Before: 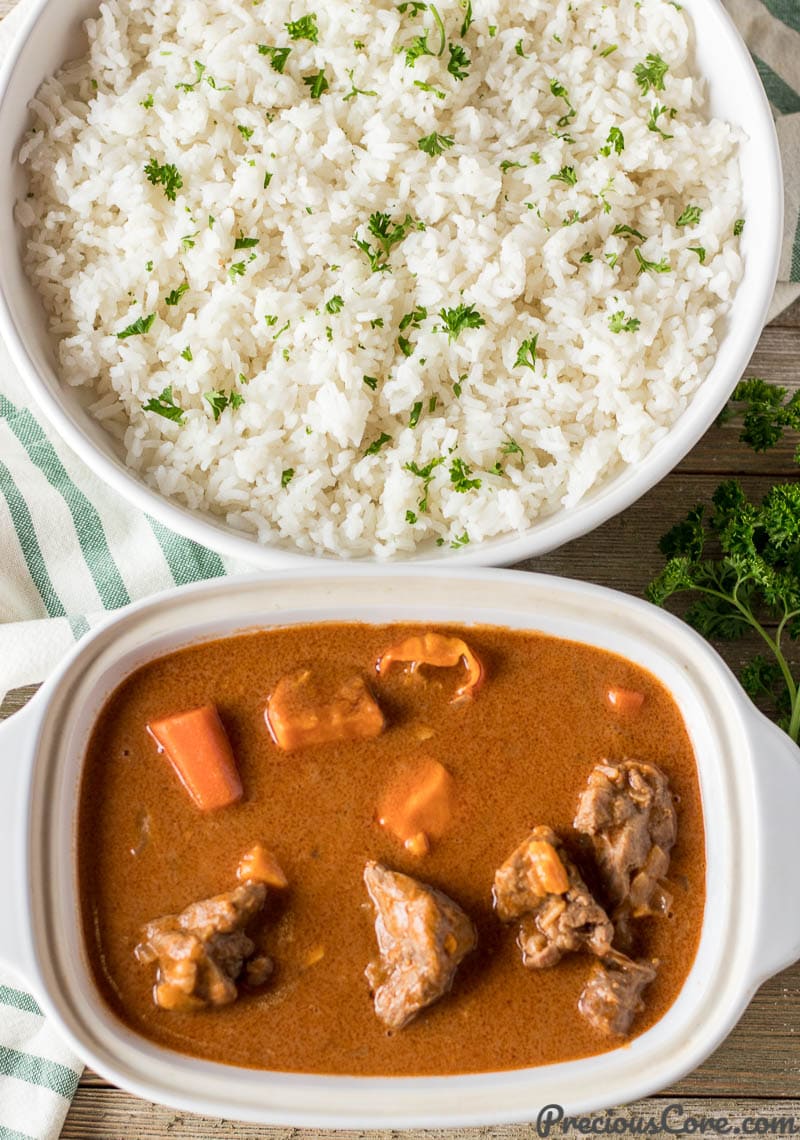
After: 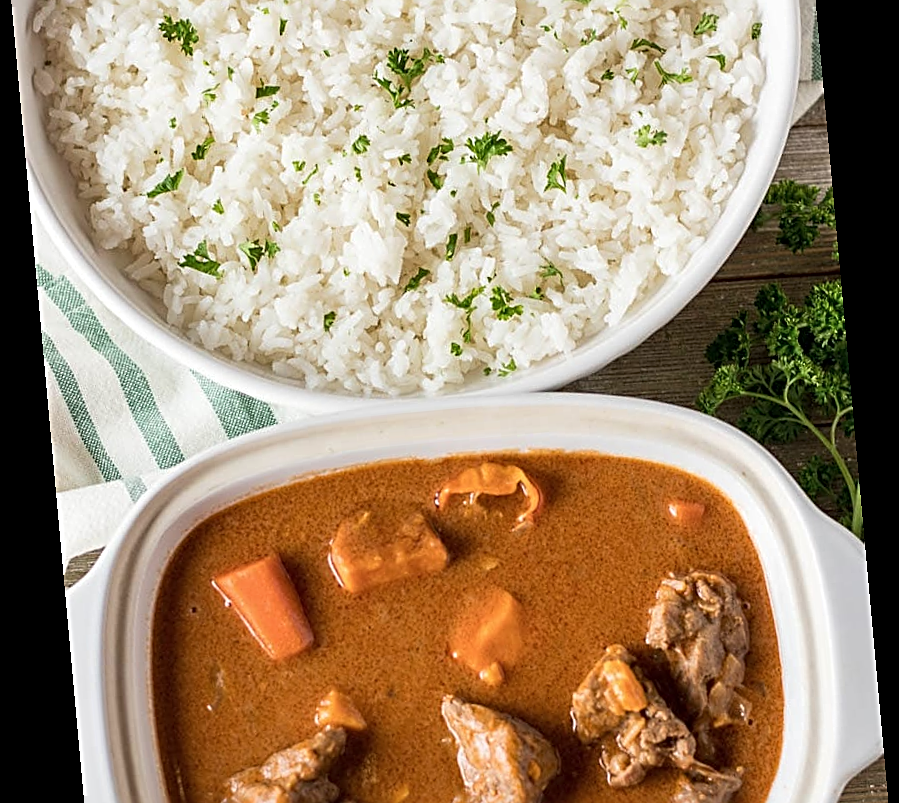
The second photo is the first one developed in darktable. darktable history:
crop: top 16.727%, bottom 16.727%
sharpen: radius 2.584, amount 0.688
contrast brightness saturation: saturation -0.05
rotate and perspective: rotation -5.2°, automatic cropping off
